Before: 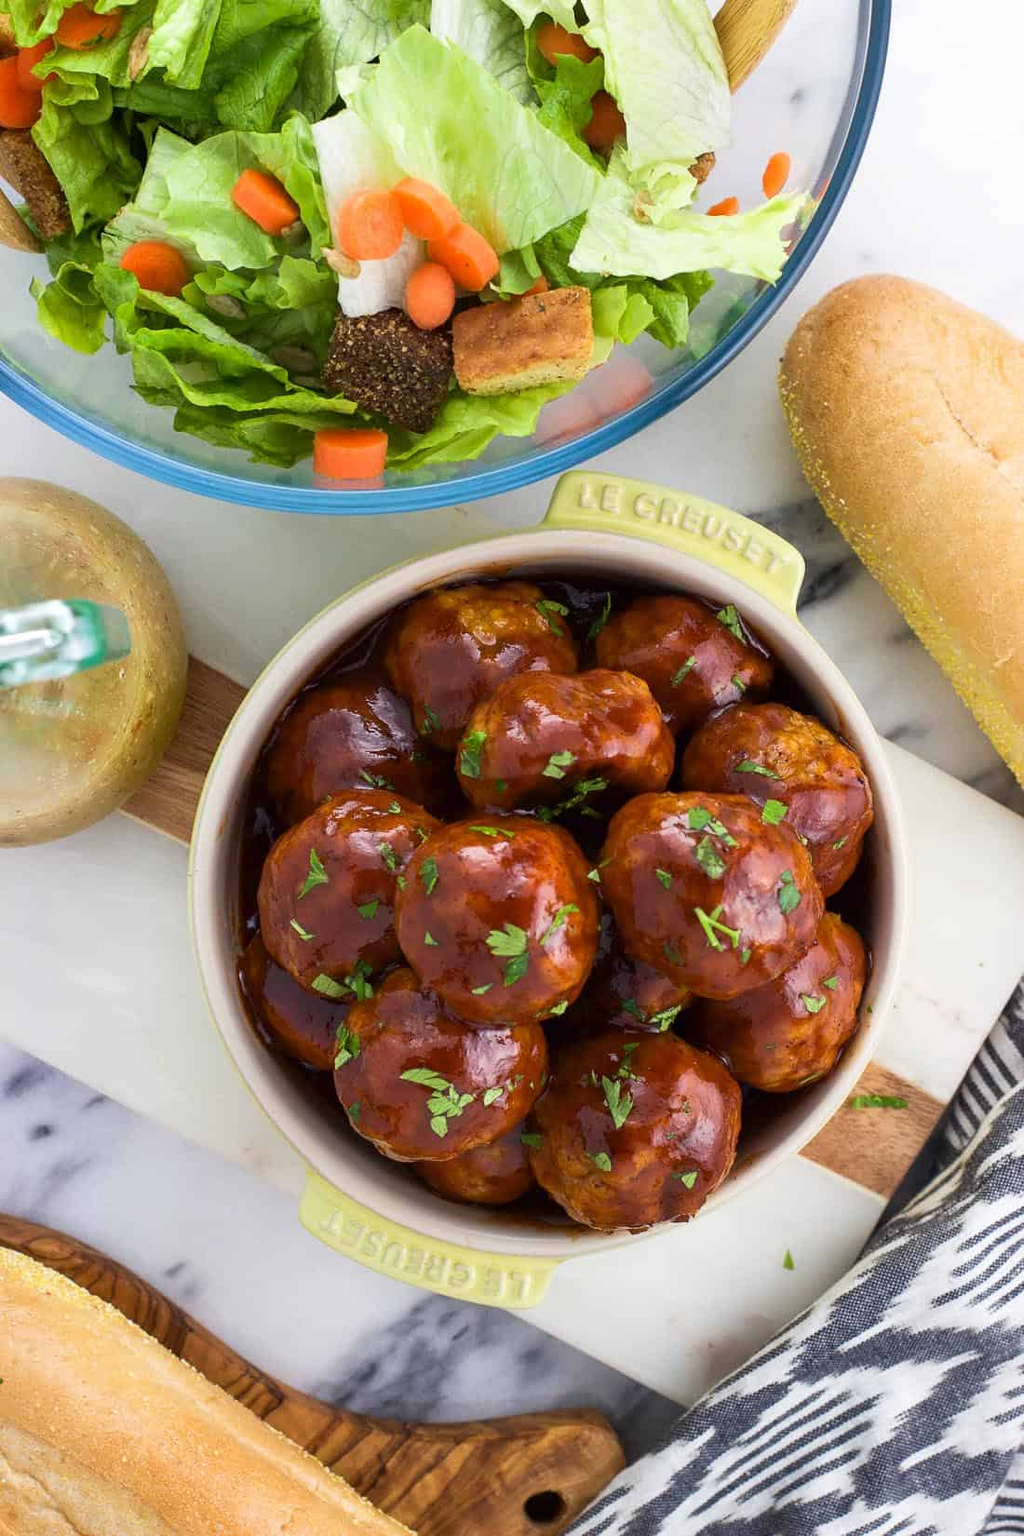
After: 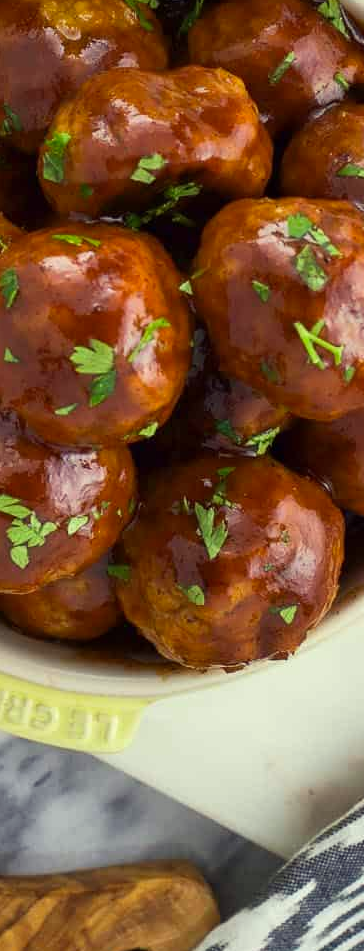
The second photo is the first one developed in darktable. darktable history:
crop: left 41.097%, top 39.611%, right 25.78%, bottom 2.752%
color correction: highlights a* -5.93, highlights b* 11.07
